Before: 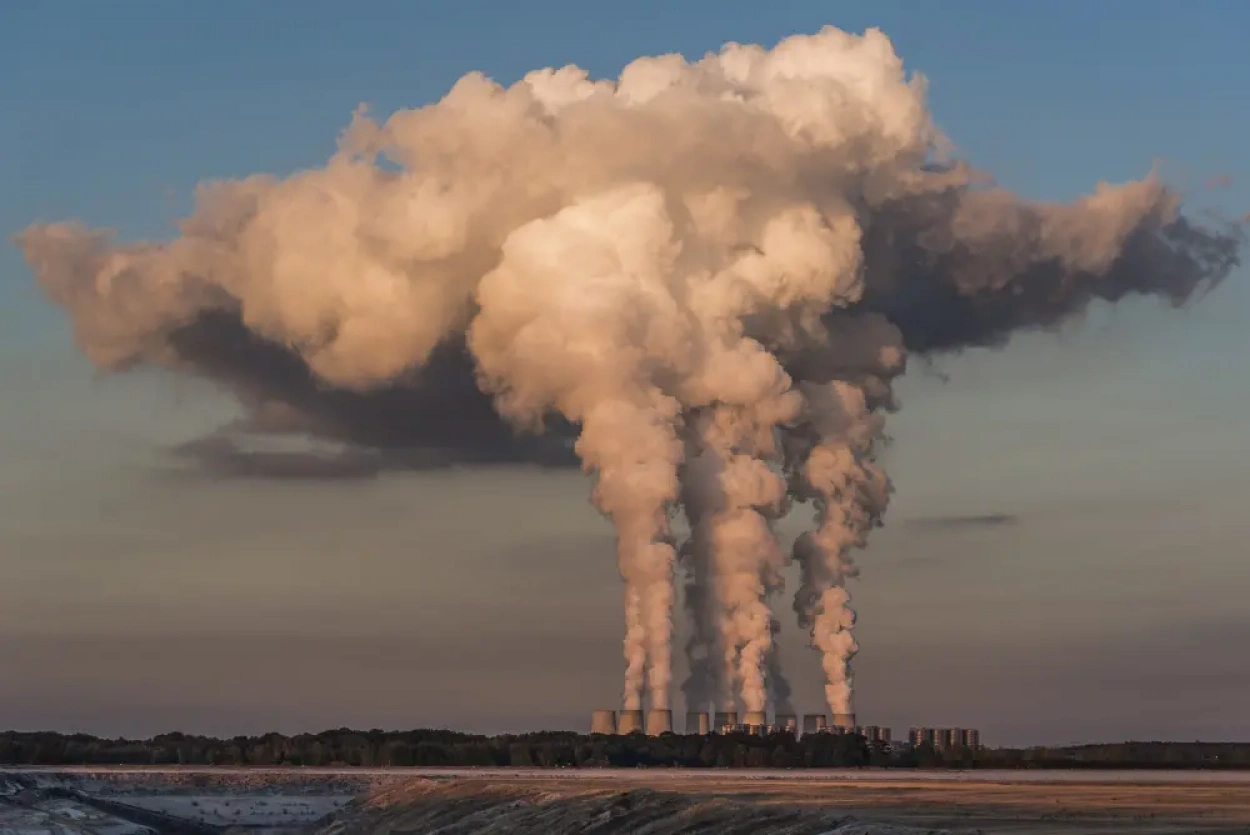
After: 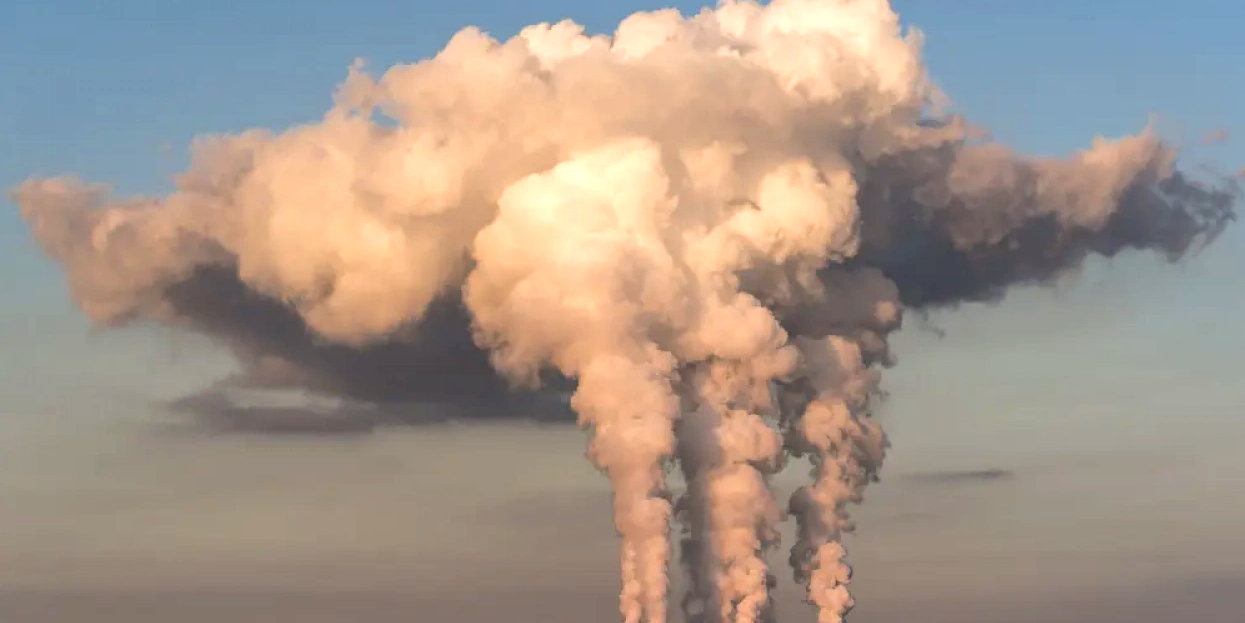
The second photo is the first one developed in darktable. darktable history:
exposure: exposure 0.7 EV, compensate highlight preservation false
crop: left 0.387%, top 5.469%, bottom 19.809%
